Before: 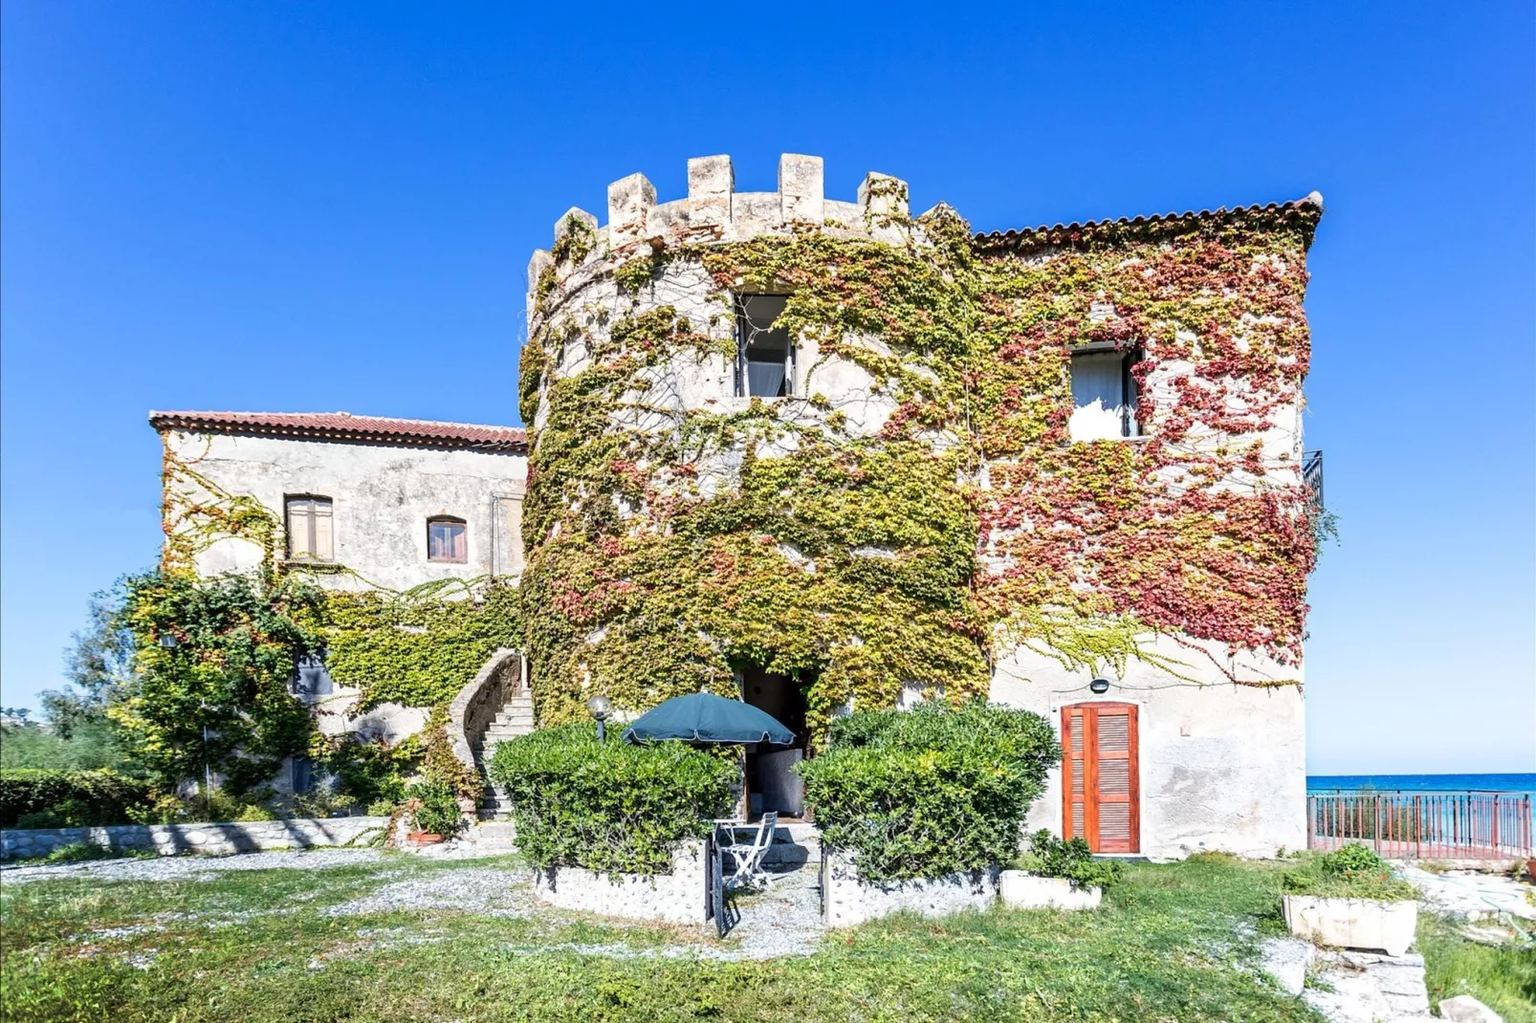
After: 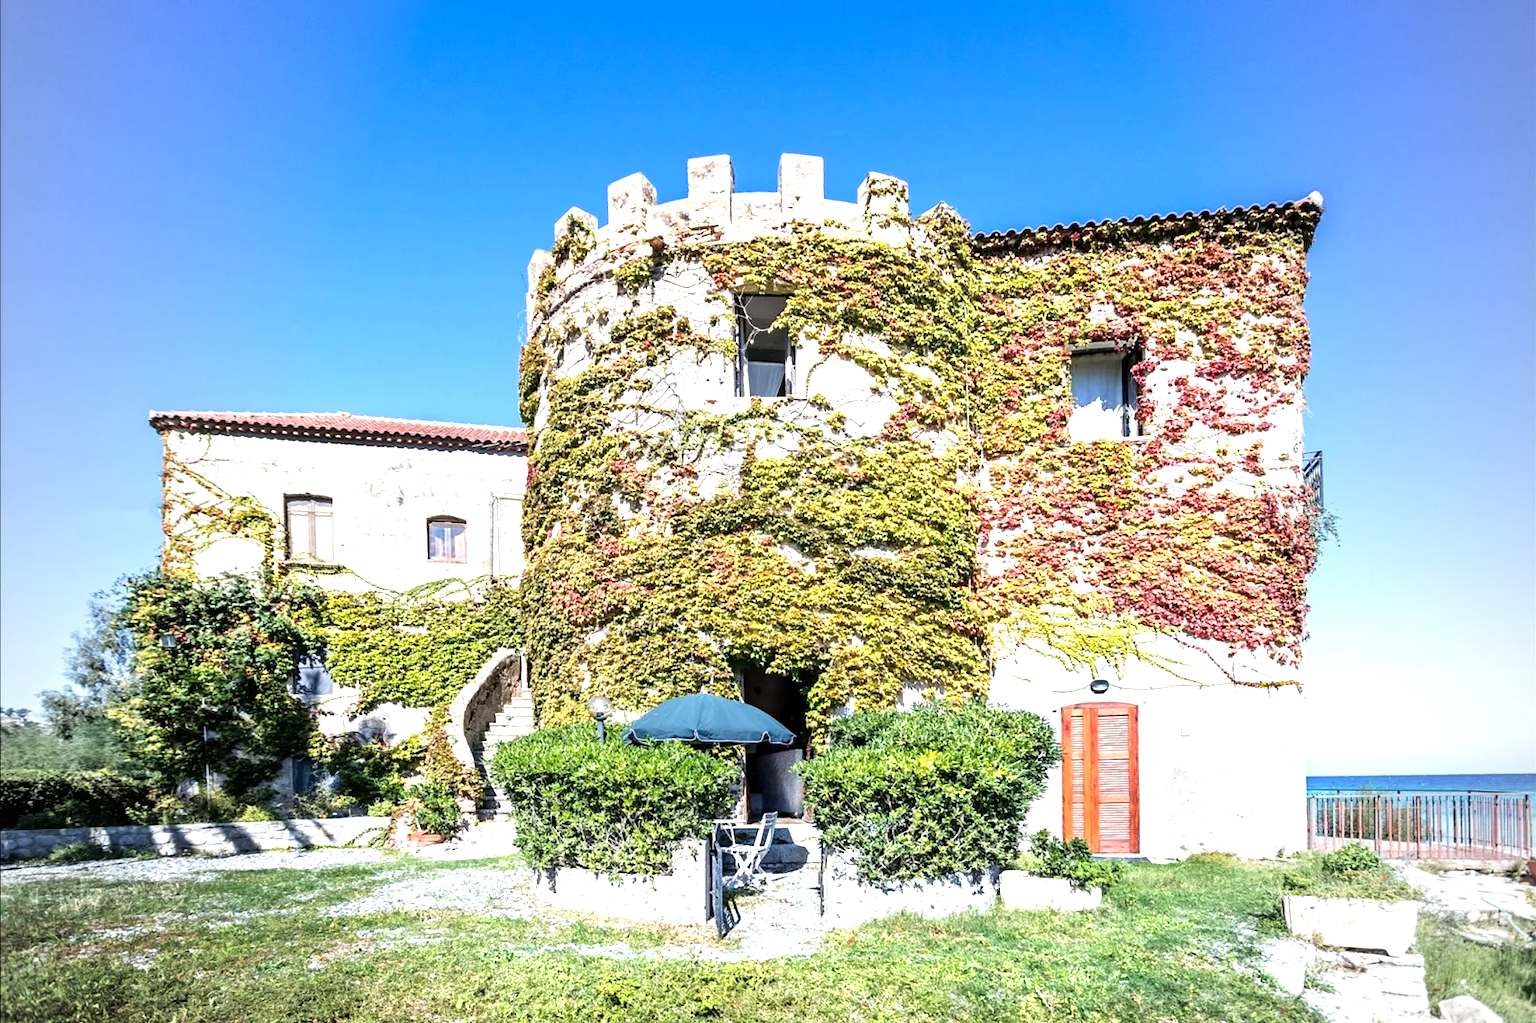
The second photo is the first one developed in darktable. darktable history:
vignetting: fall-off start 97.1%, fall-off radius 99.32%, width/height ratio 0.611
tone equalizer: -8 EV -0.785 EV, -7 EV -0.665 EV, -6 EV -0.598 EV, -5 EV -0.368 EV, -3 EV 0.394 EV, -2 EV 0.6 EV, -1 EV 0.701 EV, +0 EV 0.748 EV
